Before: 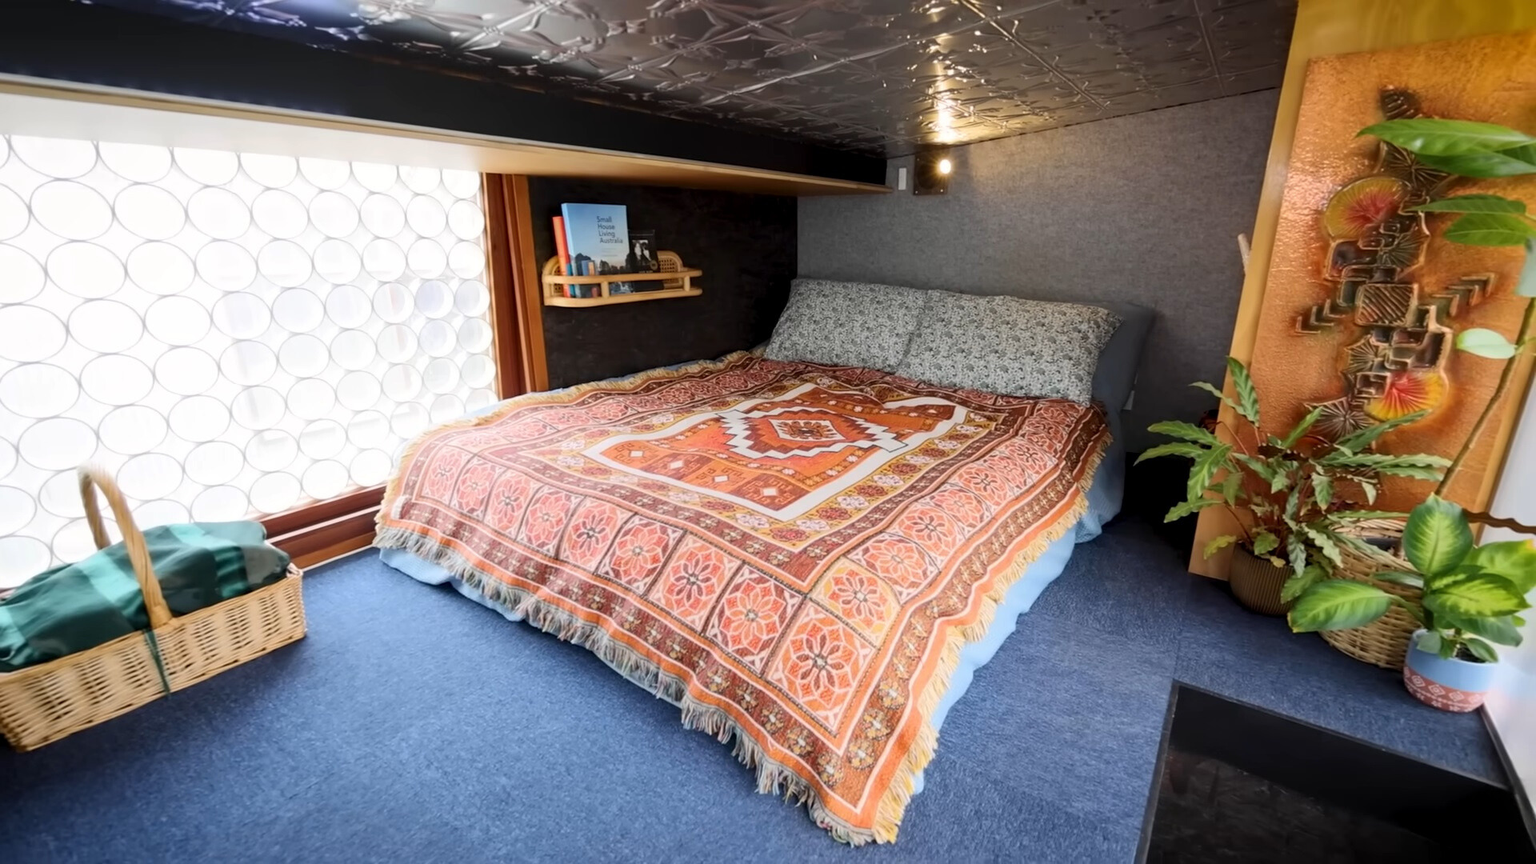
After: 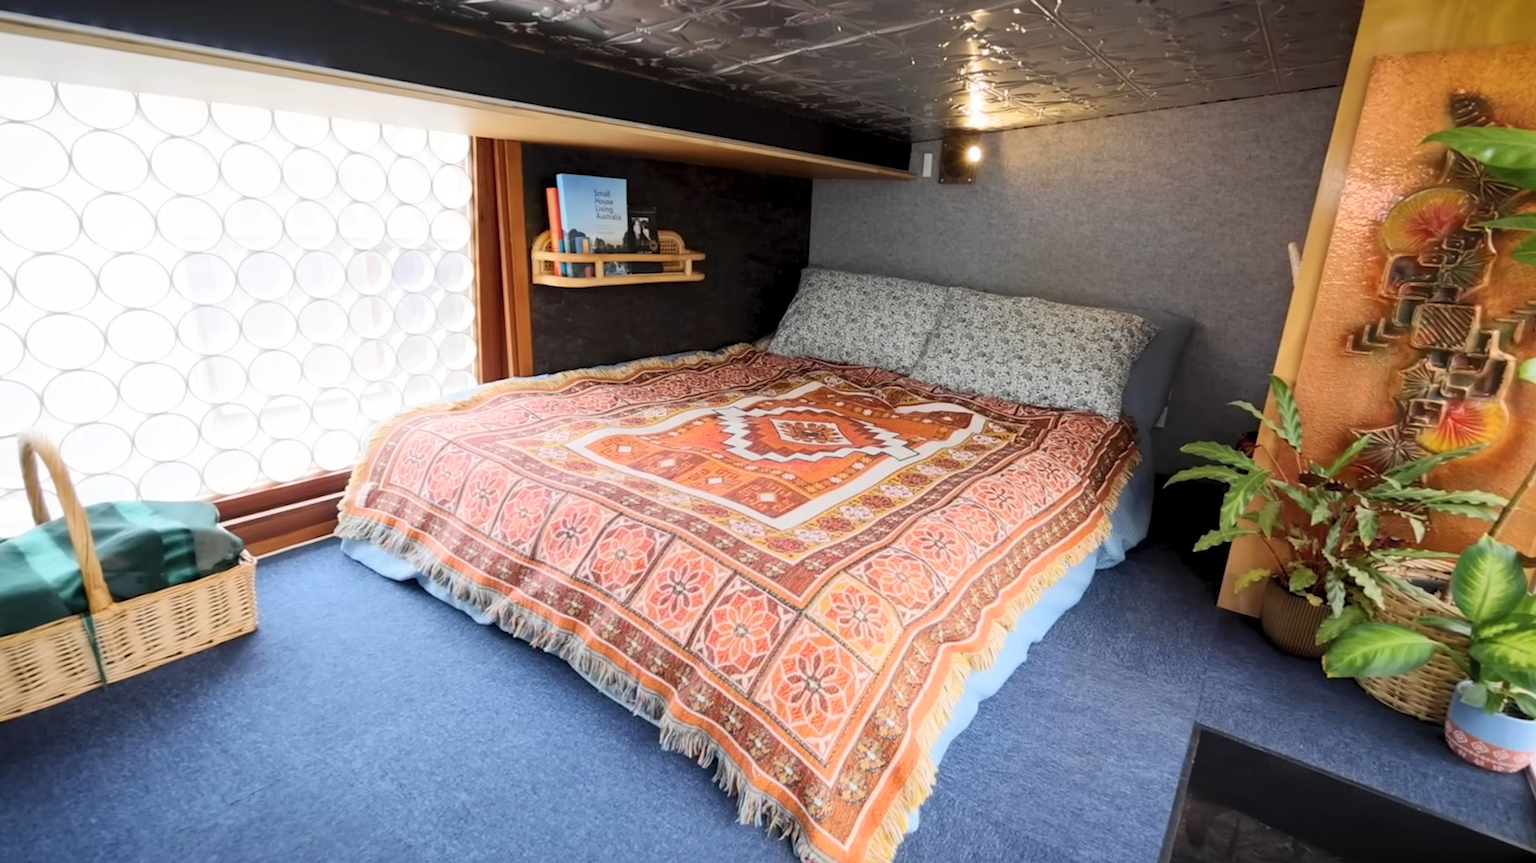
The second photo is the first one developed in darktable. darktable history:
contrast brightness saturation: contrast 0.046, brightness 0.067, saturation 0.012
crop and rotate: angle -2.77°
